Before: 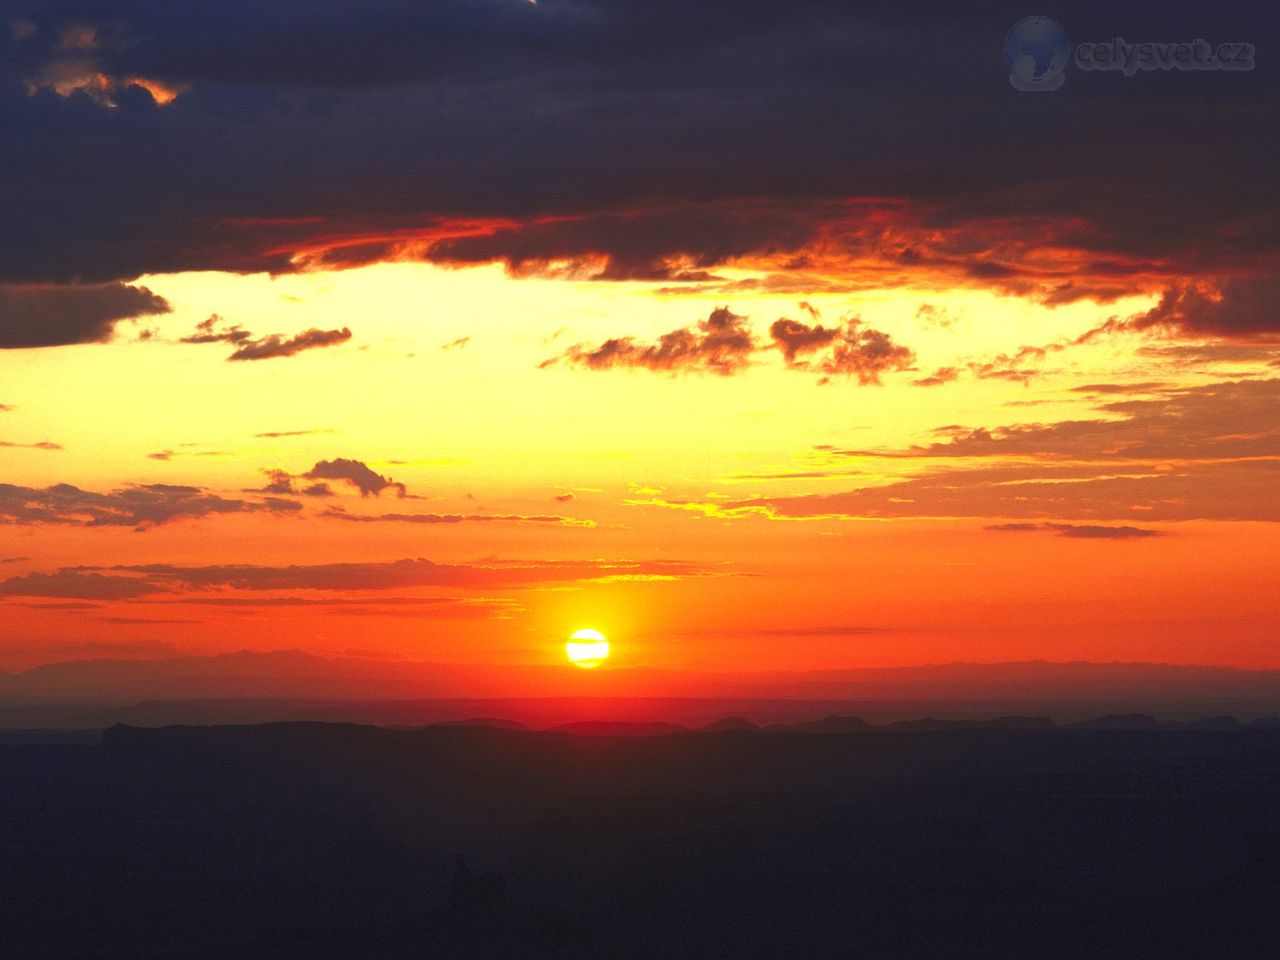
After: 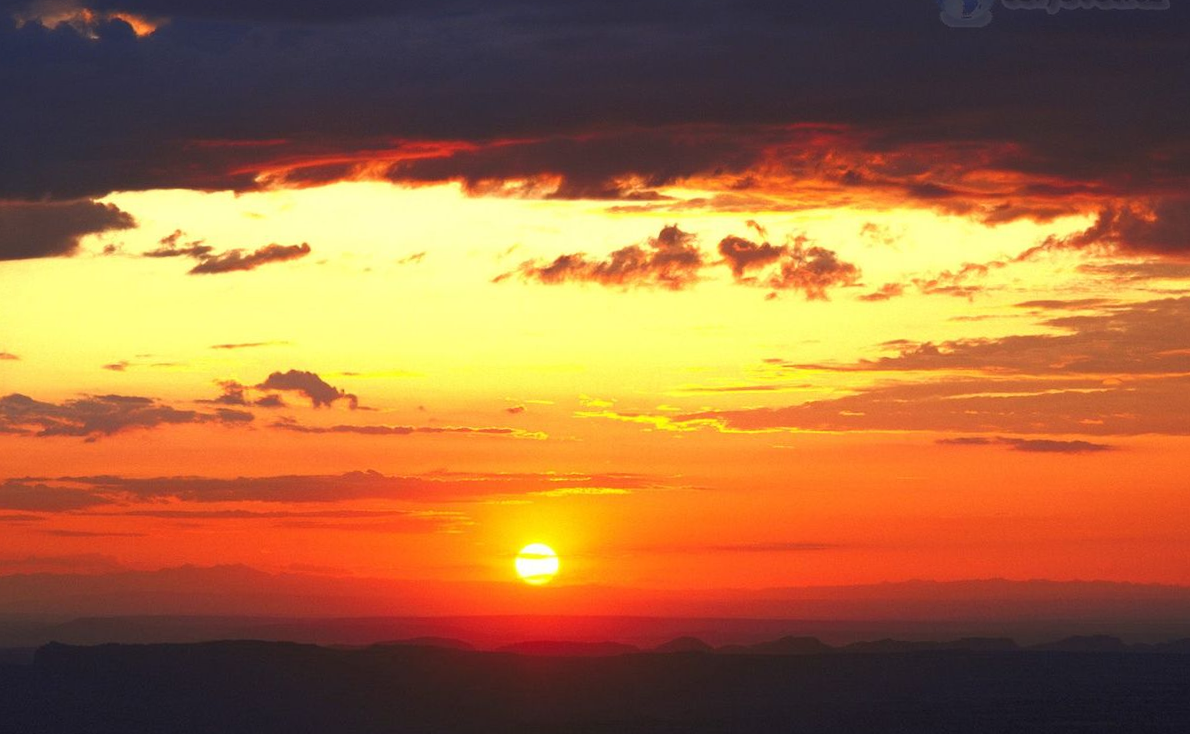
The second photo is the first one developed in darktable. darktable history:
crop: top 5.667%, bottom 17.637%
rotate and perspective: rotation 0.215°, lens shift (vertical) -0.139, crop left 0.069, crop right 0.939, crop top 0.002, crop bottom 0.996
